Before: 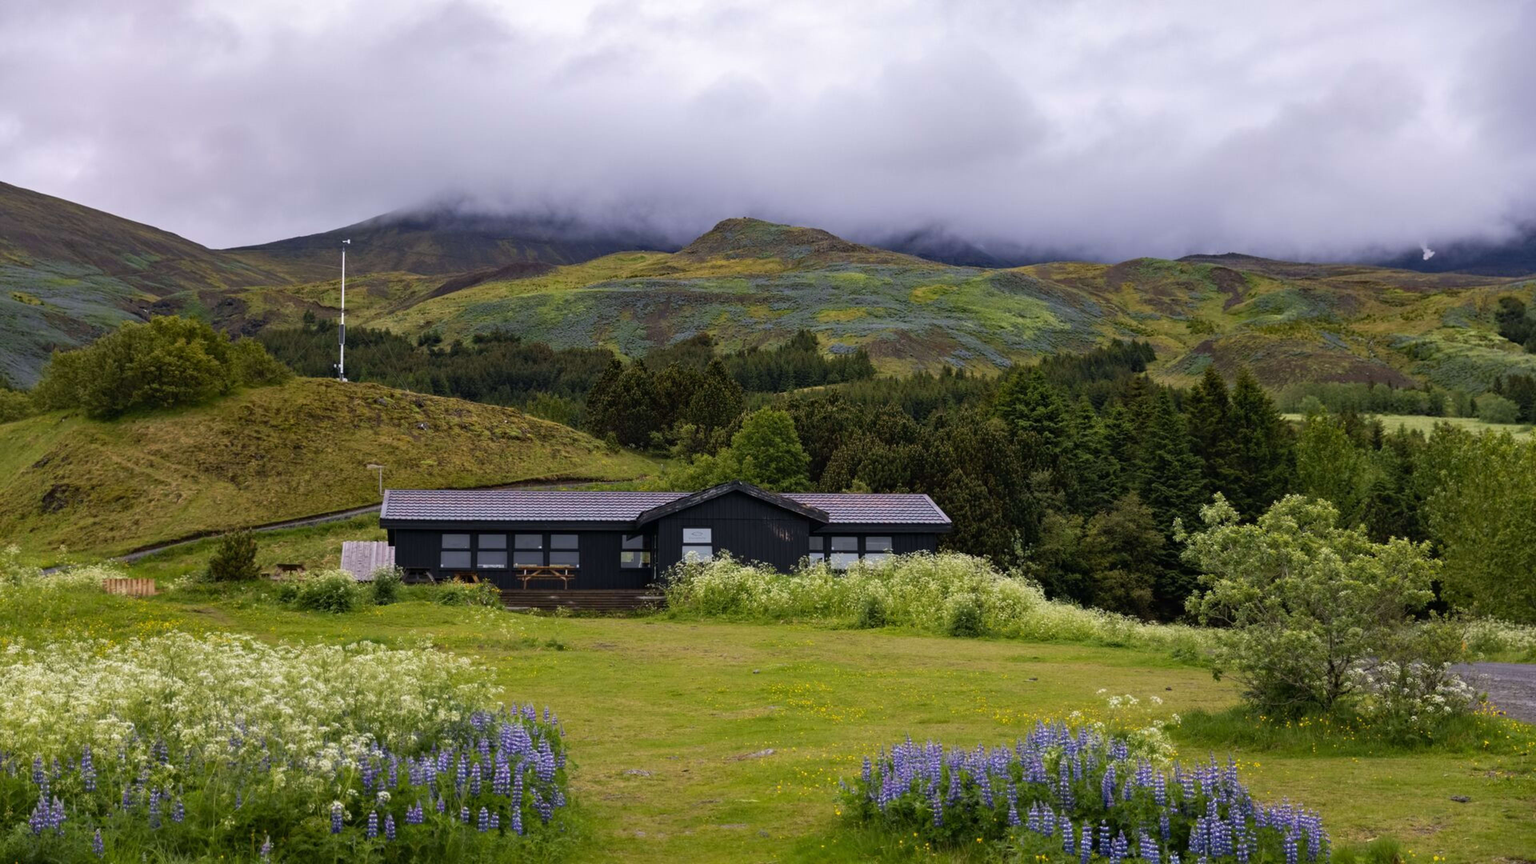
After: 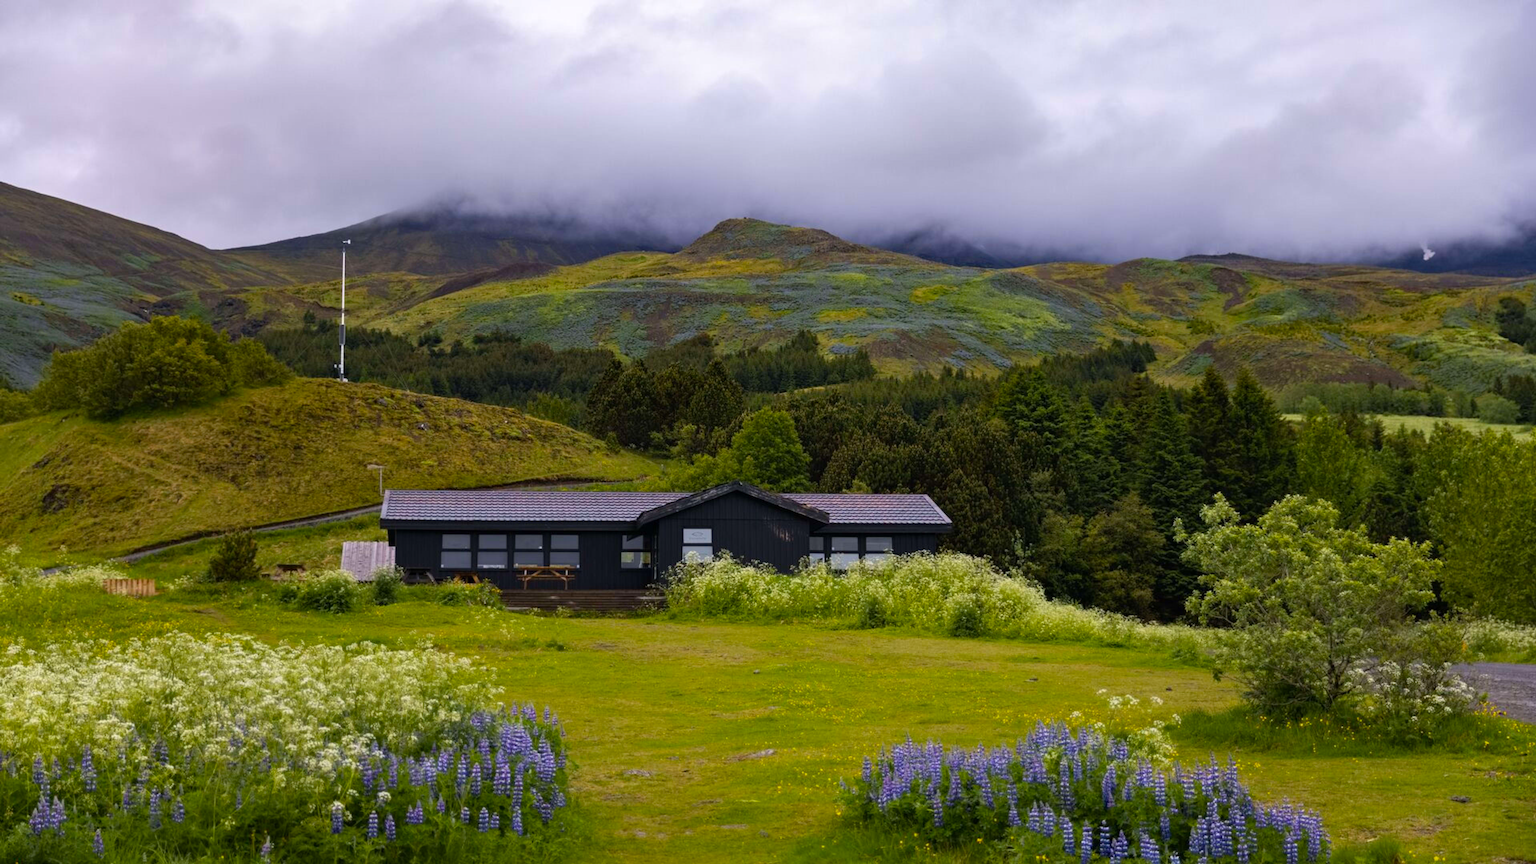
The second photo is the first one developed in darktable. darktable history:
base curve: curves: ch0 [(0, 0) (0.303, 0.277) (1, 1)]
color balance rgb: perceptual saturation grading › global saturation 19.532%, global vibrance 15.257%
tone equalizer: on, module defaults
